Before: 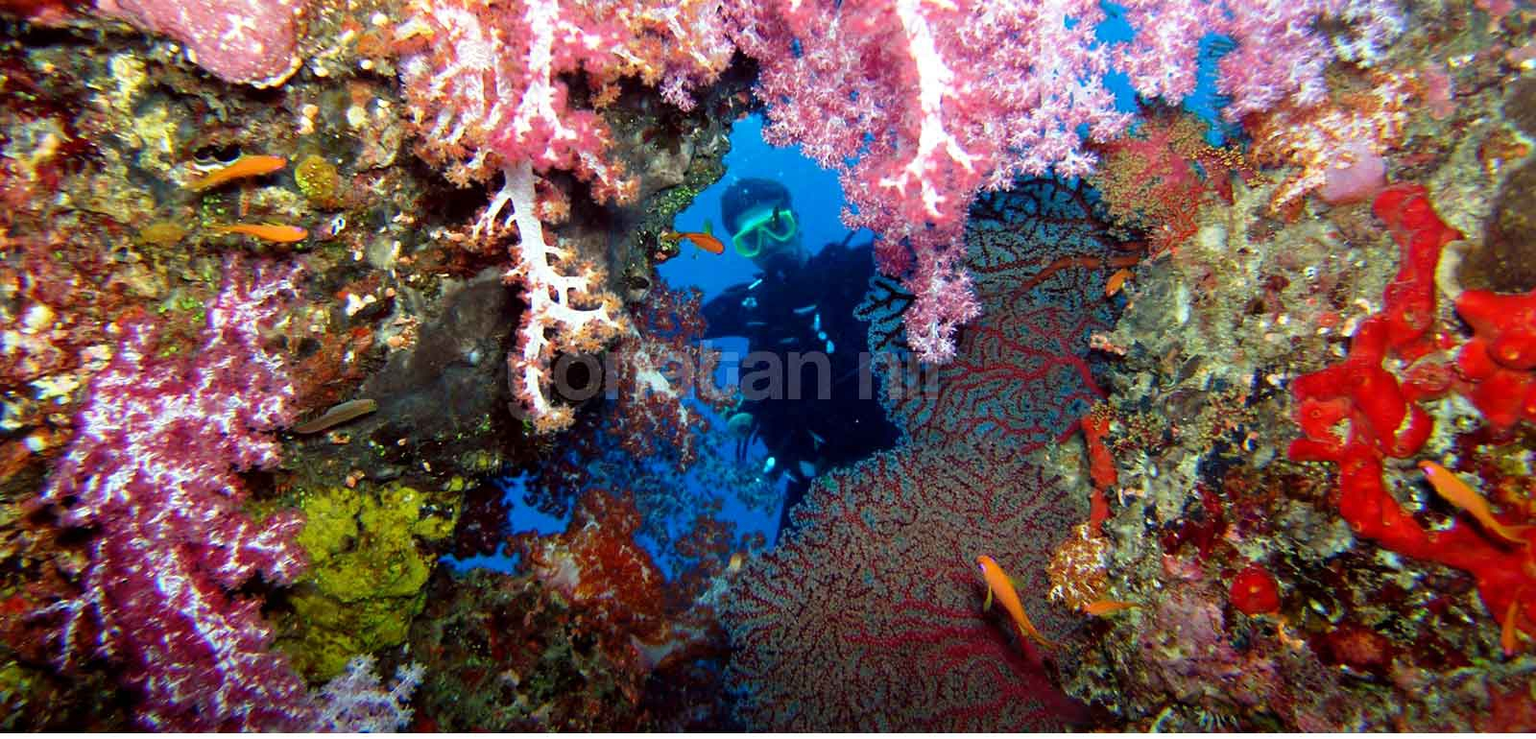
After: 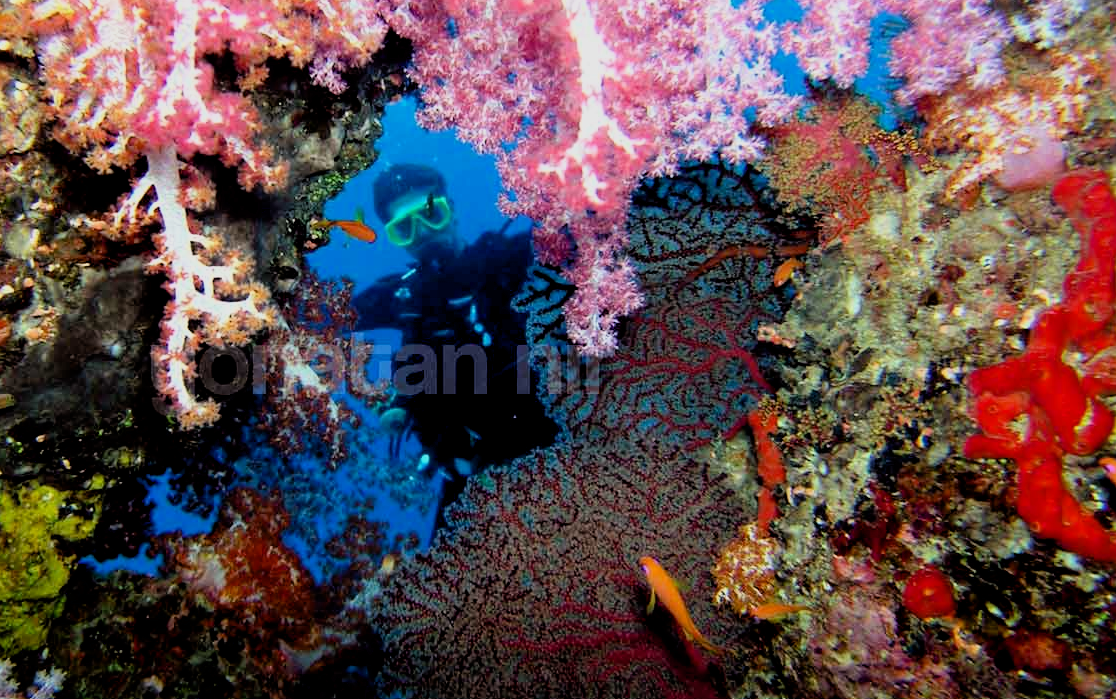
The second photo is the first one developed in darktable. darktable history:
filmic rgb: black relative exposure -7.99 EV, white relative exposure 4.03 EV, threshold 5.97 EV, hardness 4.18, latitude 49.94%, contrast 1.101, color science v6 (2022), iterations of high-quality reconstruction 0, enable highlight reconstruction true
crop and rotate: left 23.63%, top 2.972%, right 6.6%, bottom 6.248%
exposure: black level correction 0.005, exposure 0.015 EV, compensate highlight preservation false
